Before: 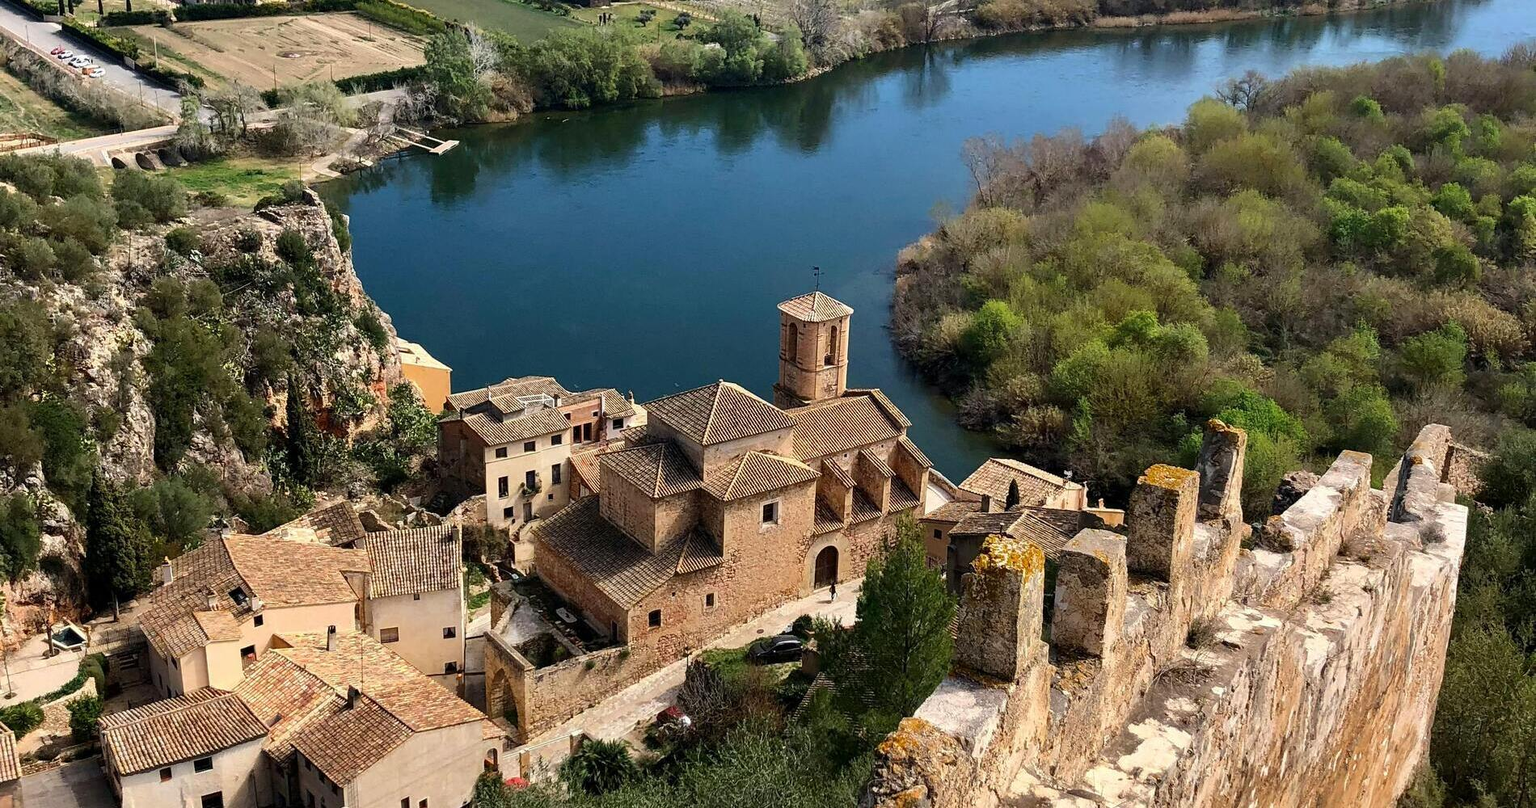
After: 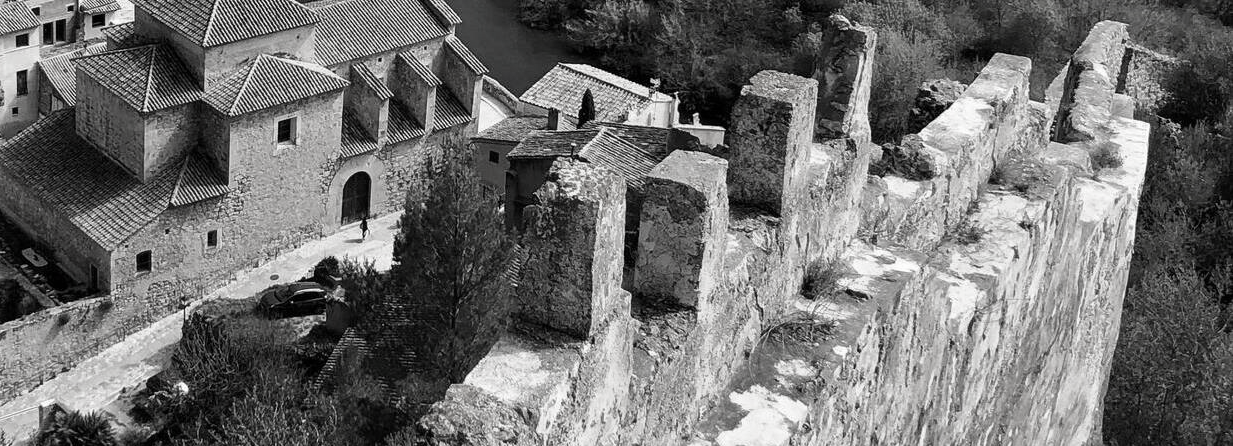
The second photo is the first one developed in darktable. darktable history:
crop and rotate: left 35.089%, top 50.413%, bottom 4.897%
contrast brightness saturation: saturation -0.98
